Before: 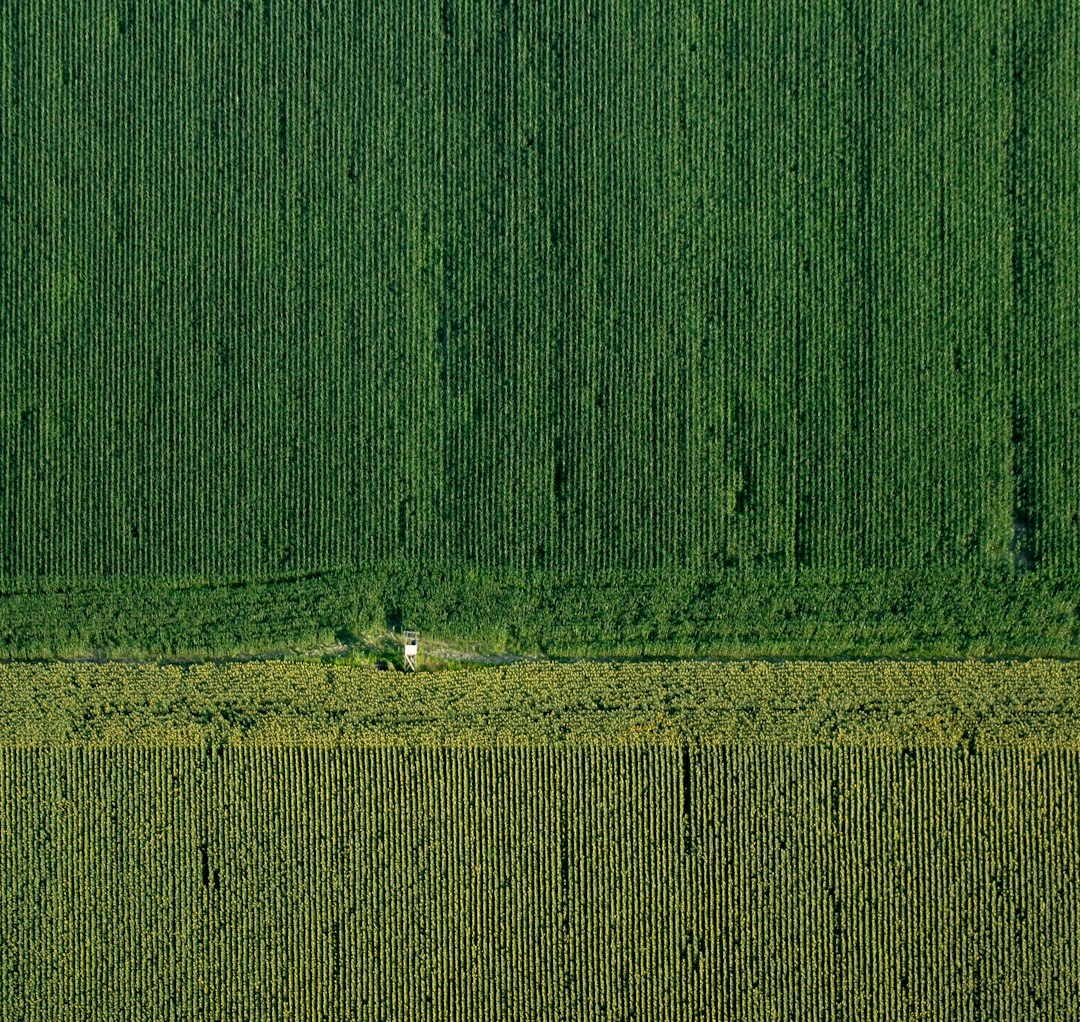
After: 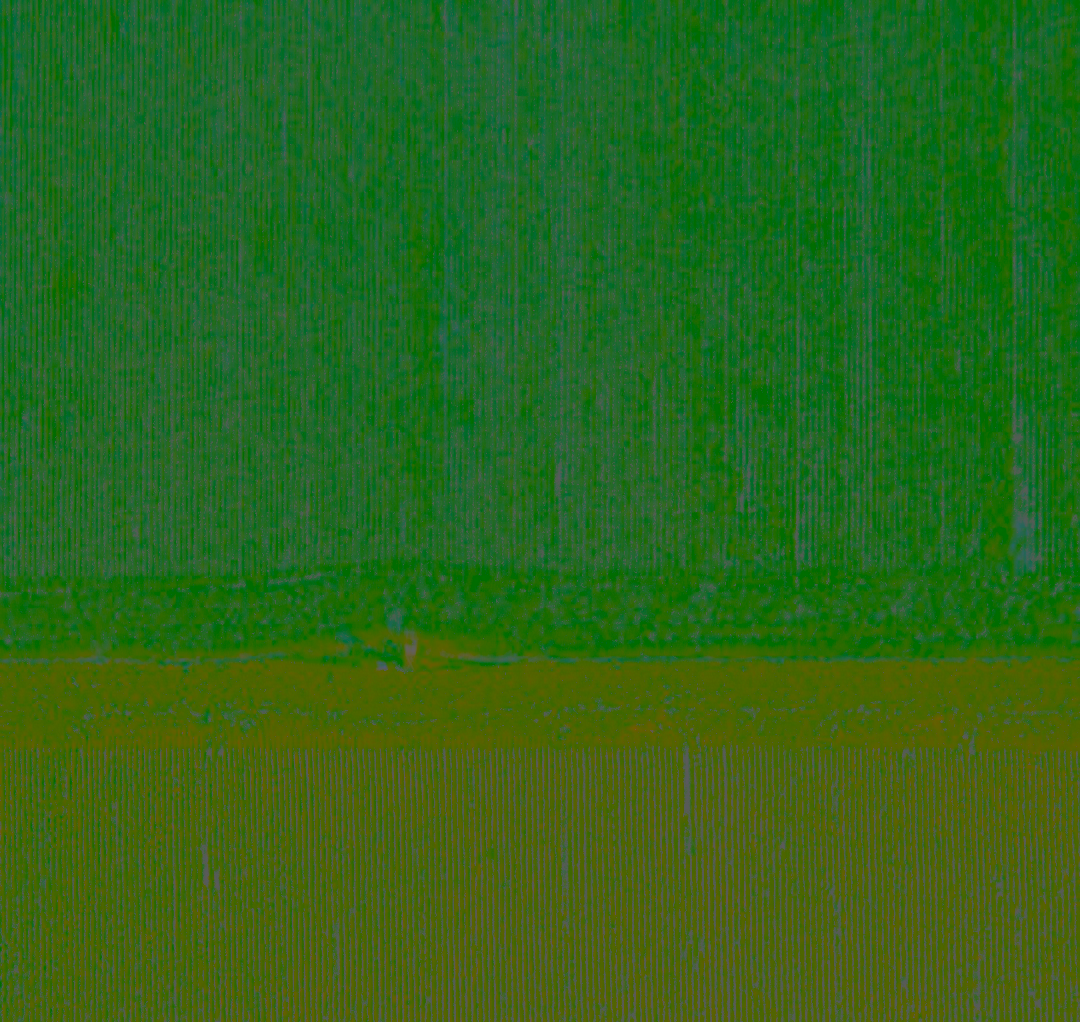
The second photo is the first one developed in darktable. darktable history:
contrast brightness saturation: contrast -0.979, brightness -0.174, saturation 0.734
